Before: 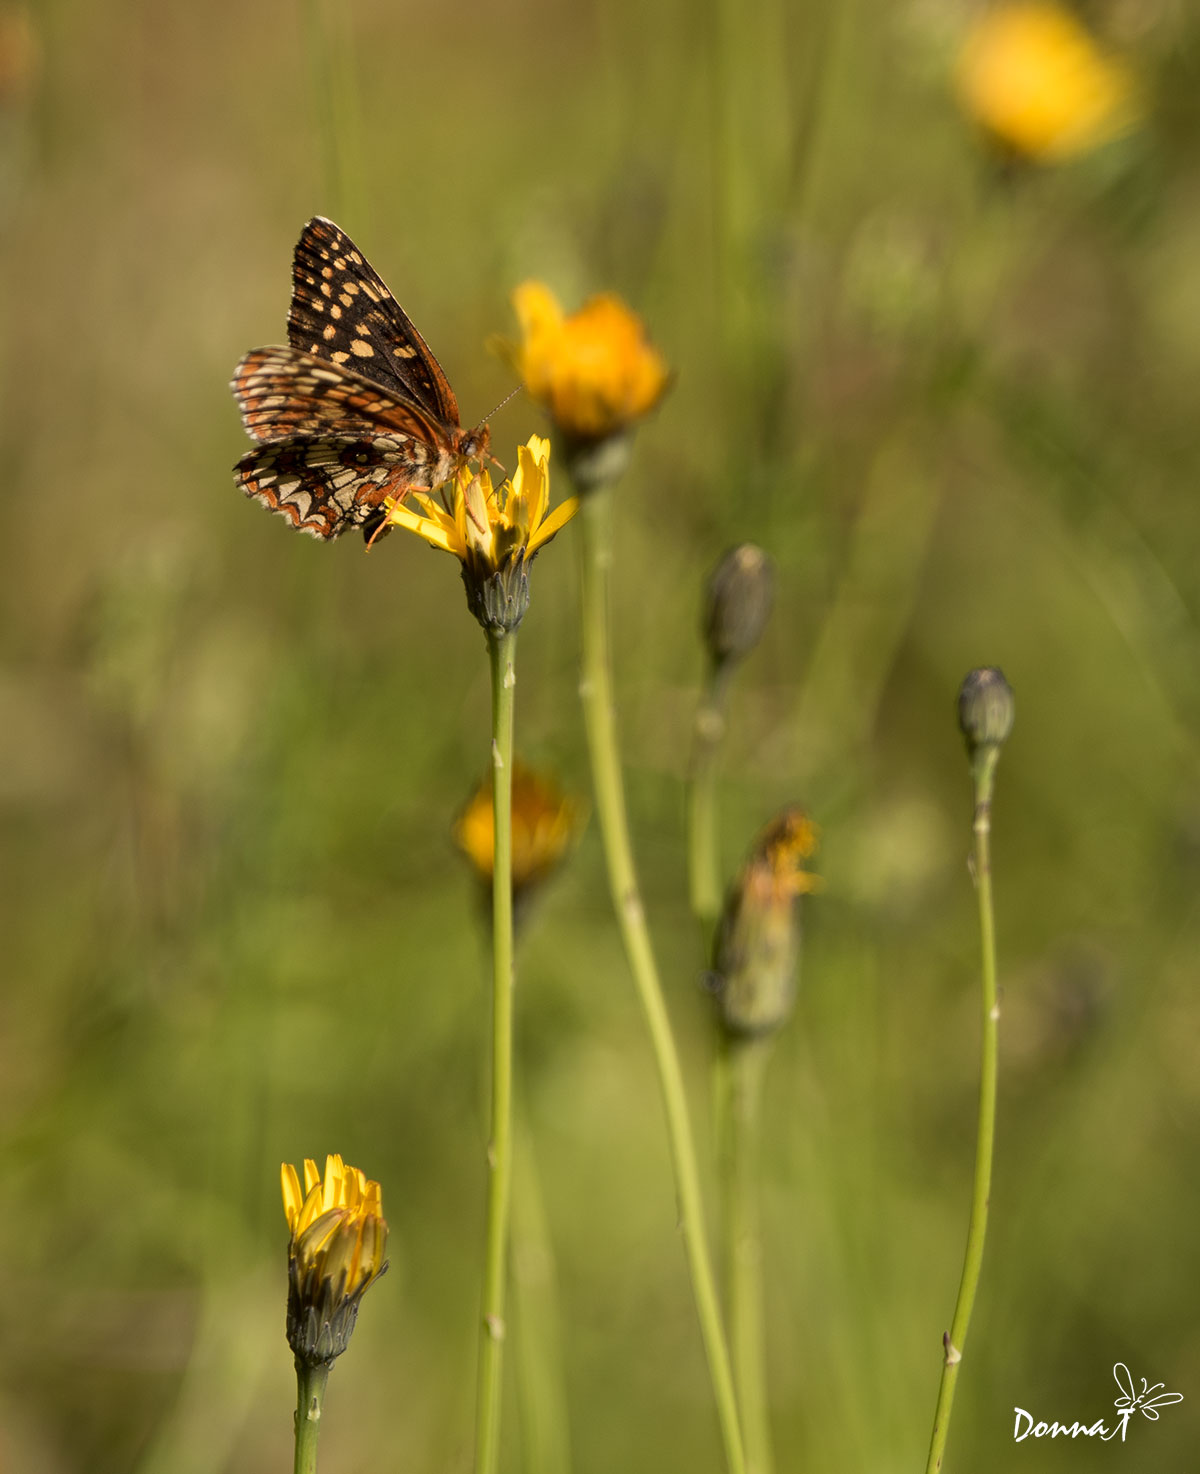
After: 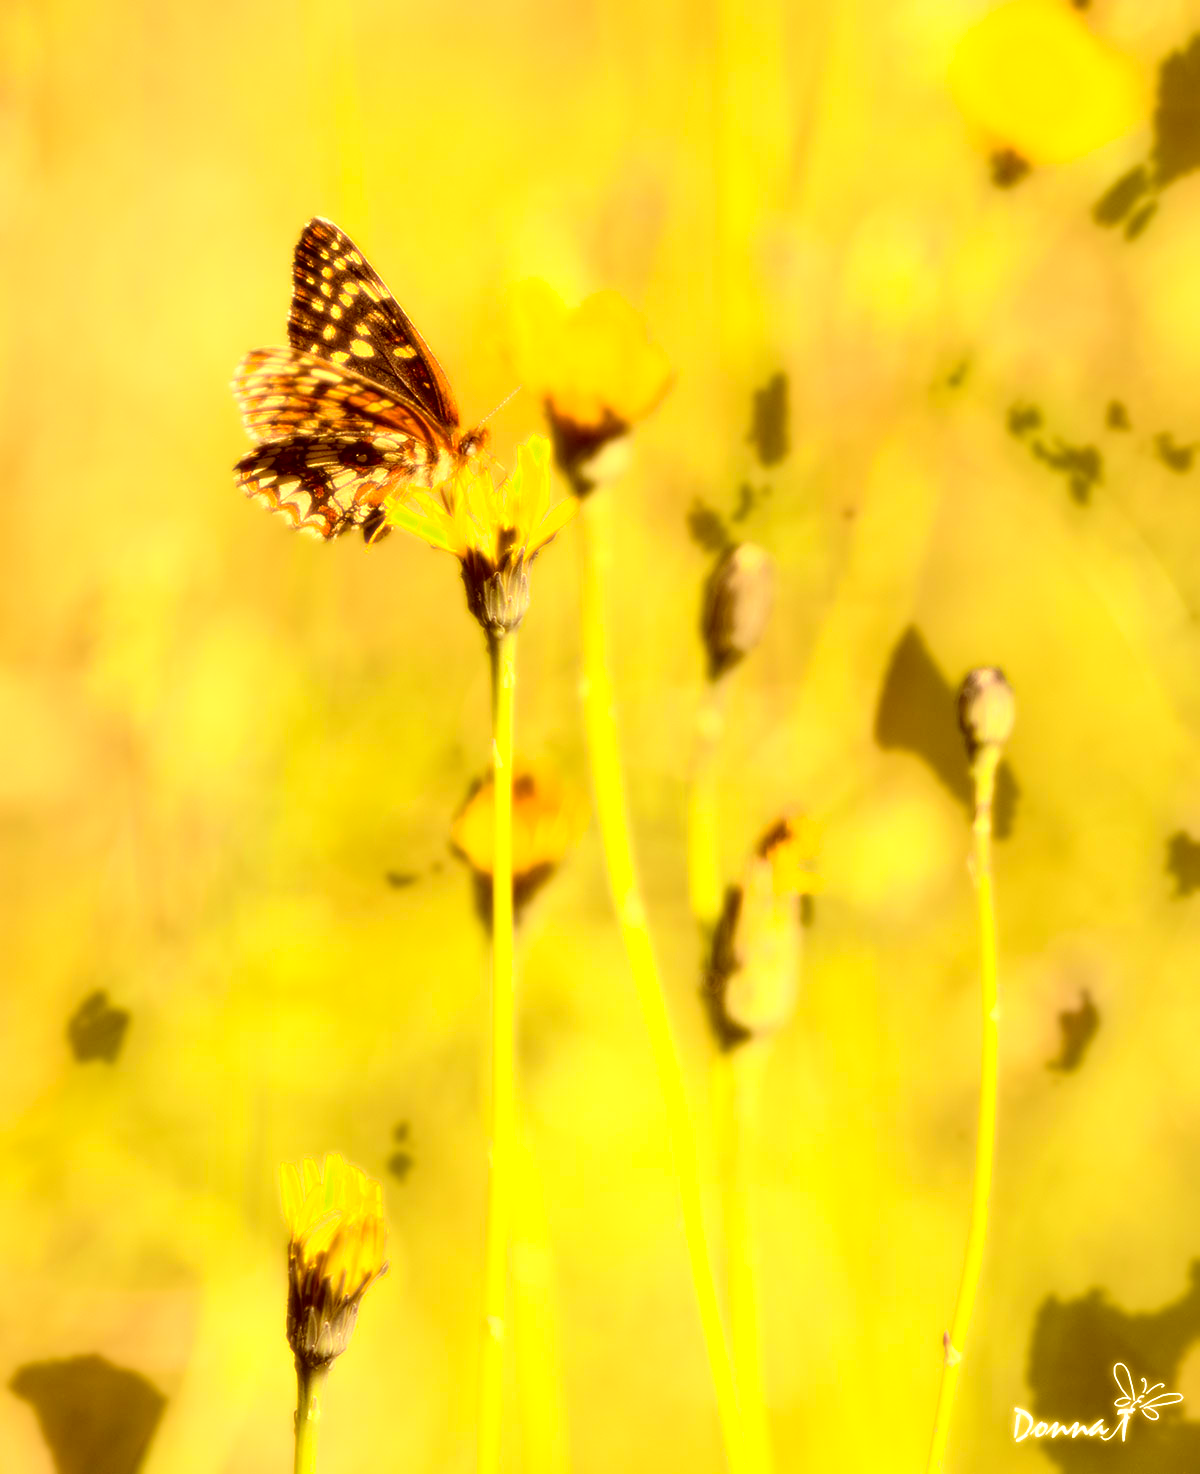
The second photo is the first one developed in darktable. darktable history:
bloom: size 0%, threshold 54.82%, strength 8.31%
exposure: black level correction 0, exposure 1.1 EV, compensate exposure bias true, compensate highlight preservation false
color correction: highlights a* 1.12, highlights b* 24.26, shadows a* 15.58, shadows b* 24.26
rgb levels: mode RGB, independent channels, levels [[0, 0.5, 1], [0, 0.521, 1], [0, 0.536, 1]]
